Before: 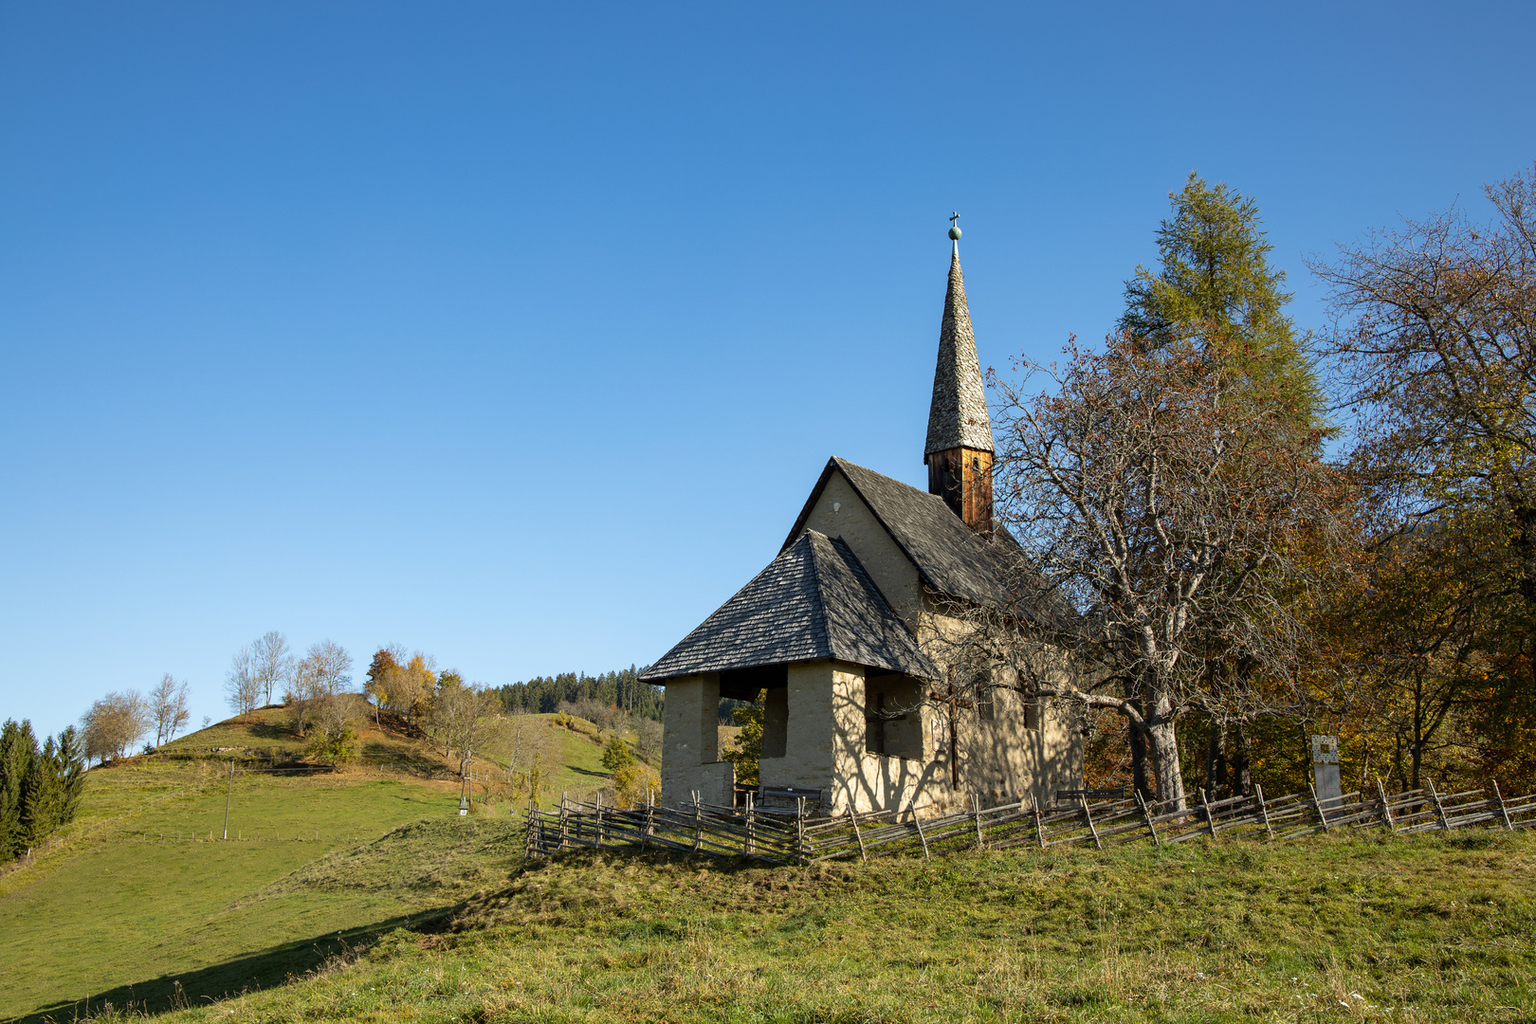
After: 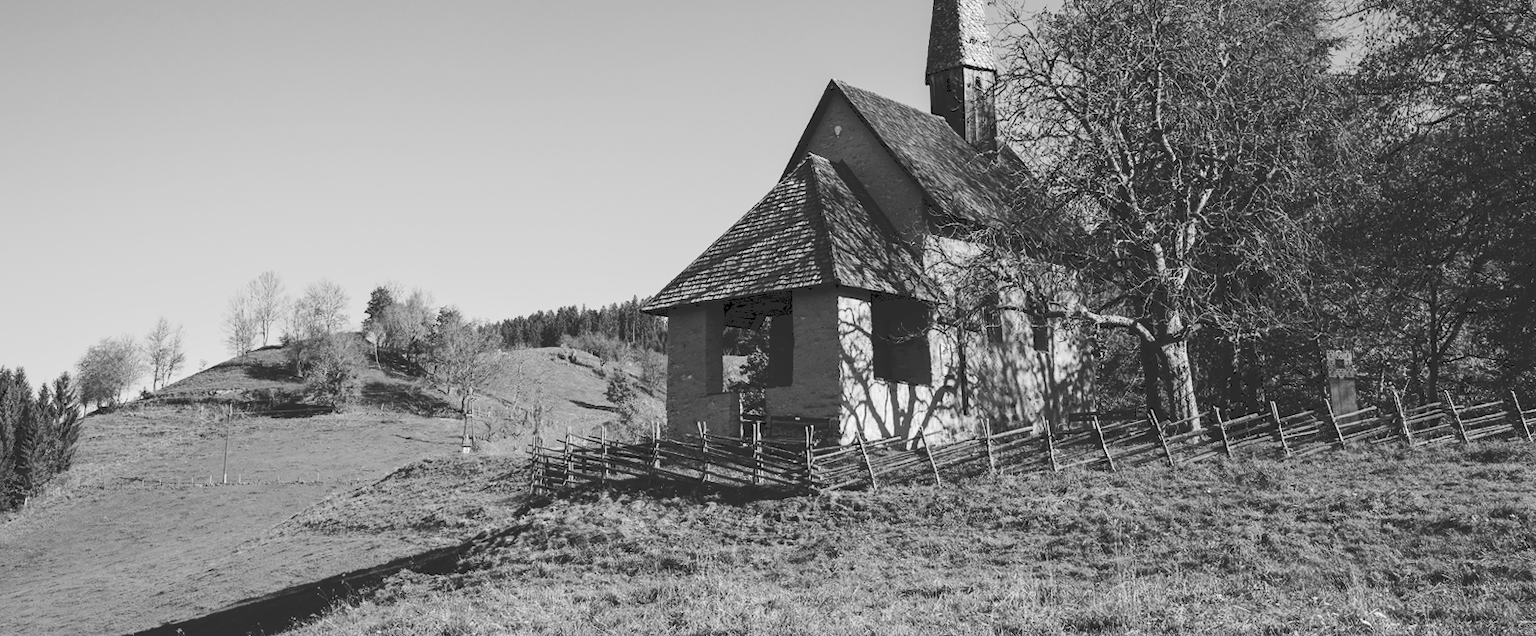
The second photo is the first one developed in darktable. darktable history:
tone curve: curves: ch0 [(0, 0) (0.003, 0.174) (0.011, 0.178) (0.025, 0.182) (0.044, 0.185) (0.069, 0.191) (0.1, 0.194) (0.136, 0.199) (0.177, 0.219) (0.224, 0.246) (0.277, 0.284) (0.335, 0.35) (0.399, 0.43) (0.468, 0.539) (0.543, 0.637) (0.623, 0.711) (0.709, 0.799) (0.801, 0.865) (0.898, 0.914) (1, 1)], preserve colors none
monochrome: a -35.87, b 49.73, size 1.7
rotate and perspective: rotation -1.42°, crop left 0.016, crop right 0.984, crop top 0.035, crop bottom 0.965
crop and rotate: top 36.435%
